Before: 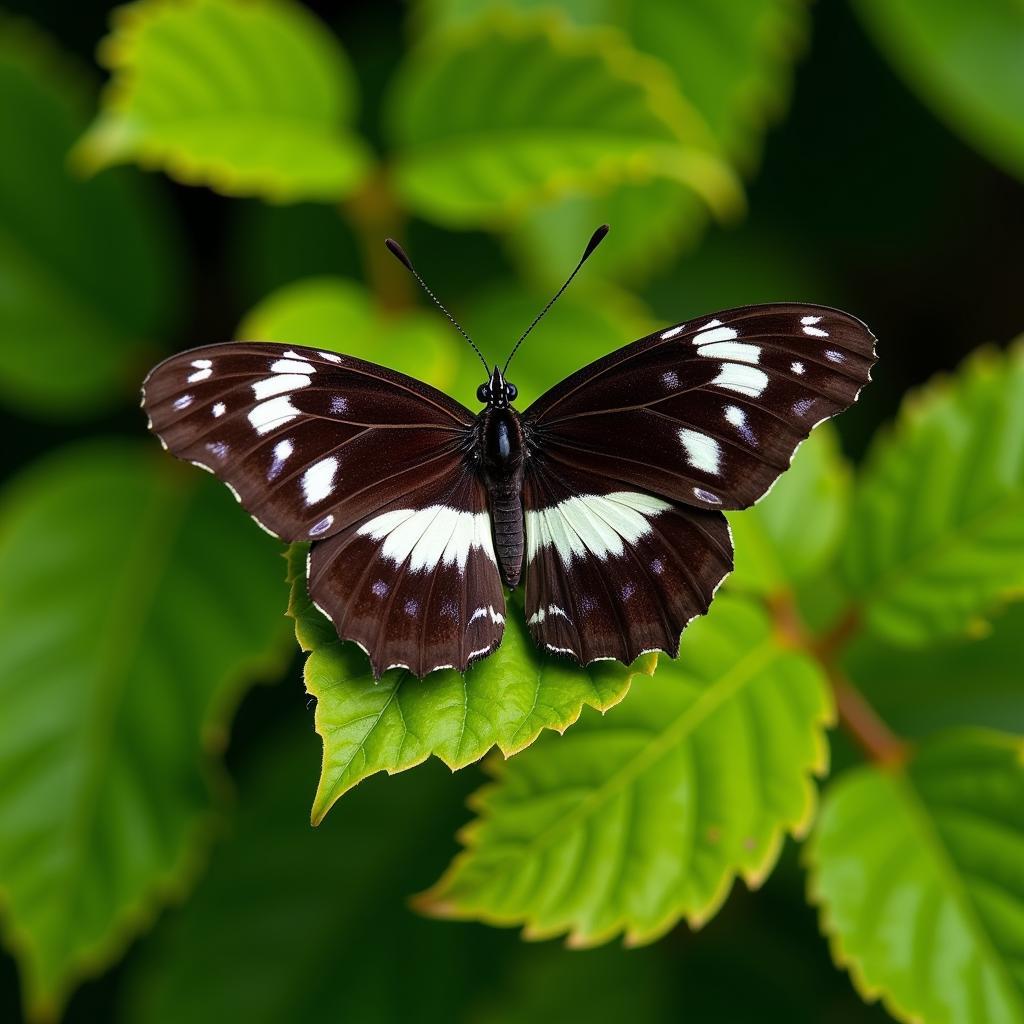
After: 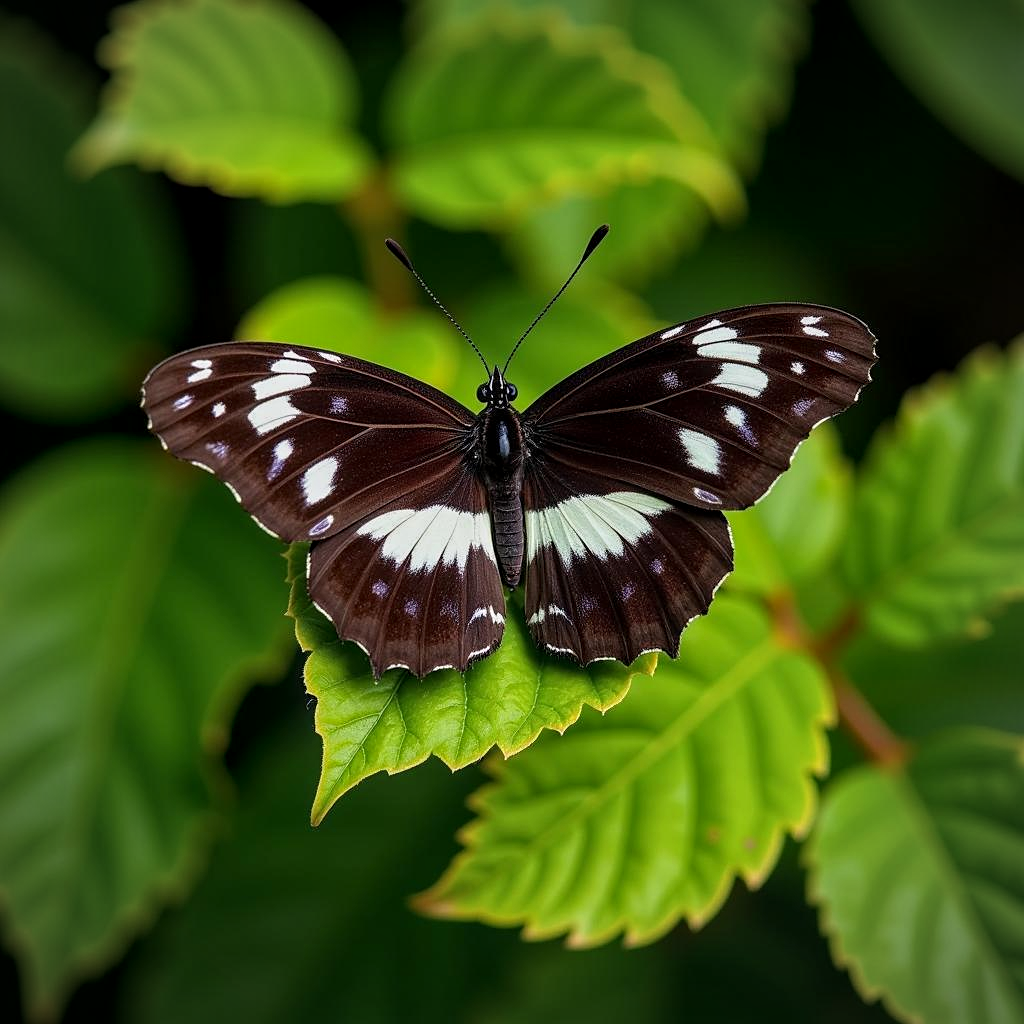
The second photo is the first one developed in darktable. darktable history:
local contrast: on, module defaults
sharpen: amount 0.213
vignetting: brightness -0.577, saturation -0.254
